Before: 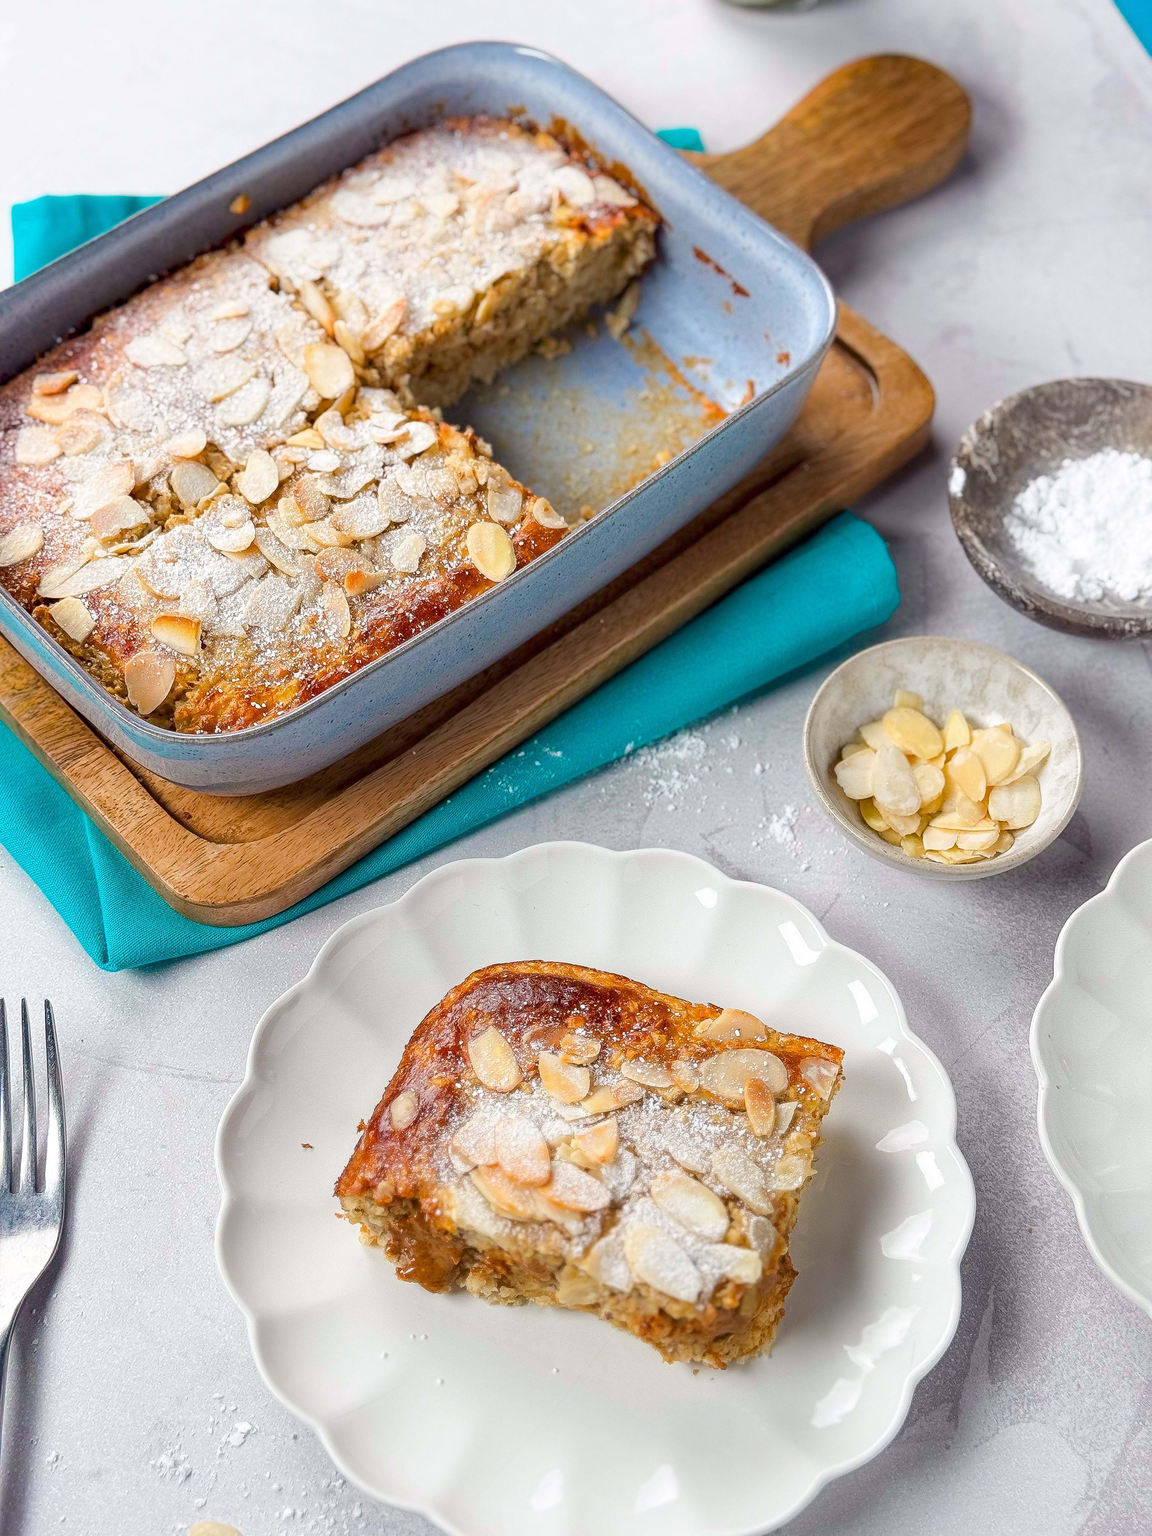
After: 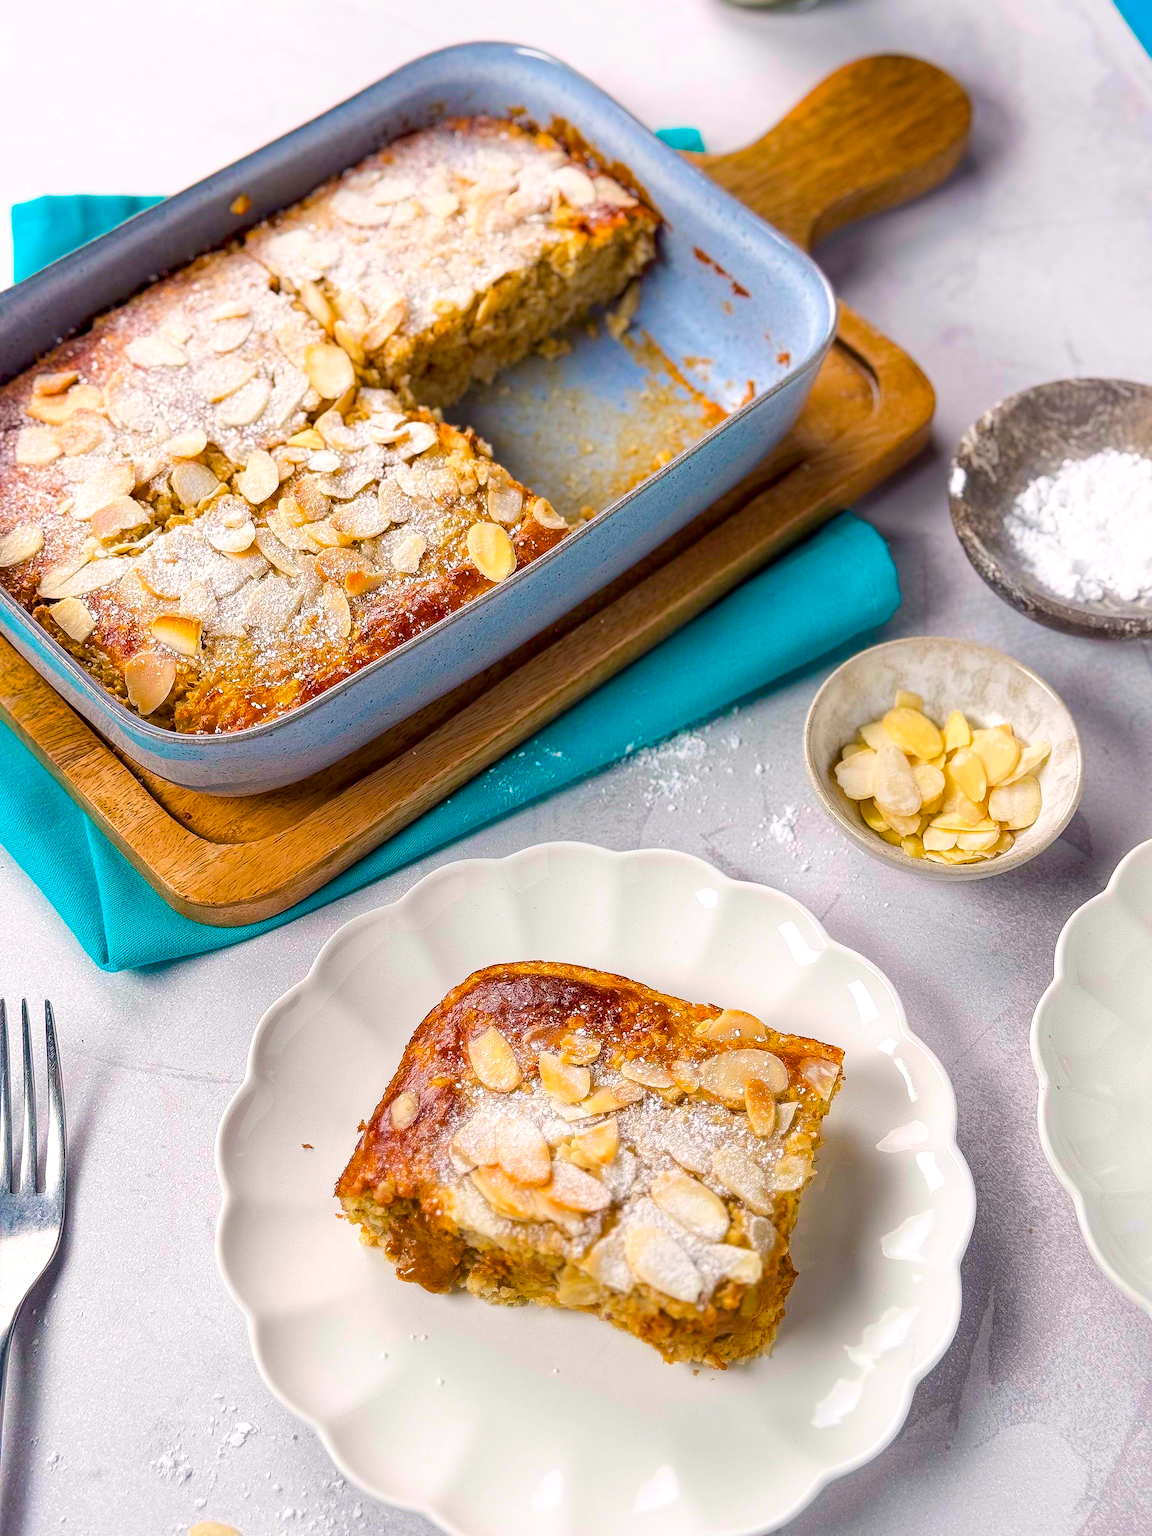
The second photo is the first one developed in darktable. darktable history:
color balance rgb: highlights gain › chroma 0.942%, highlights gain › hue 26.97°, perceptual saturation grading › global saturation 19.805%, perceptual brilliance grading › highlights 2.951%, global vibrance 29.582%
